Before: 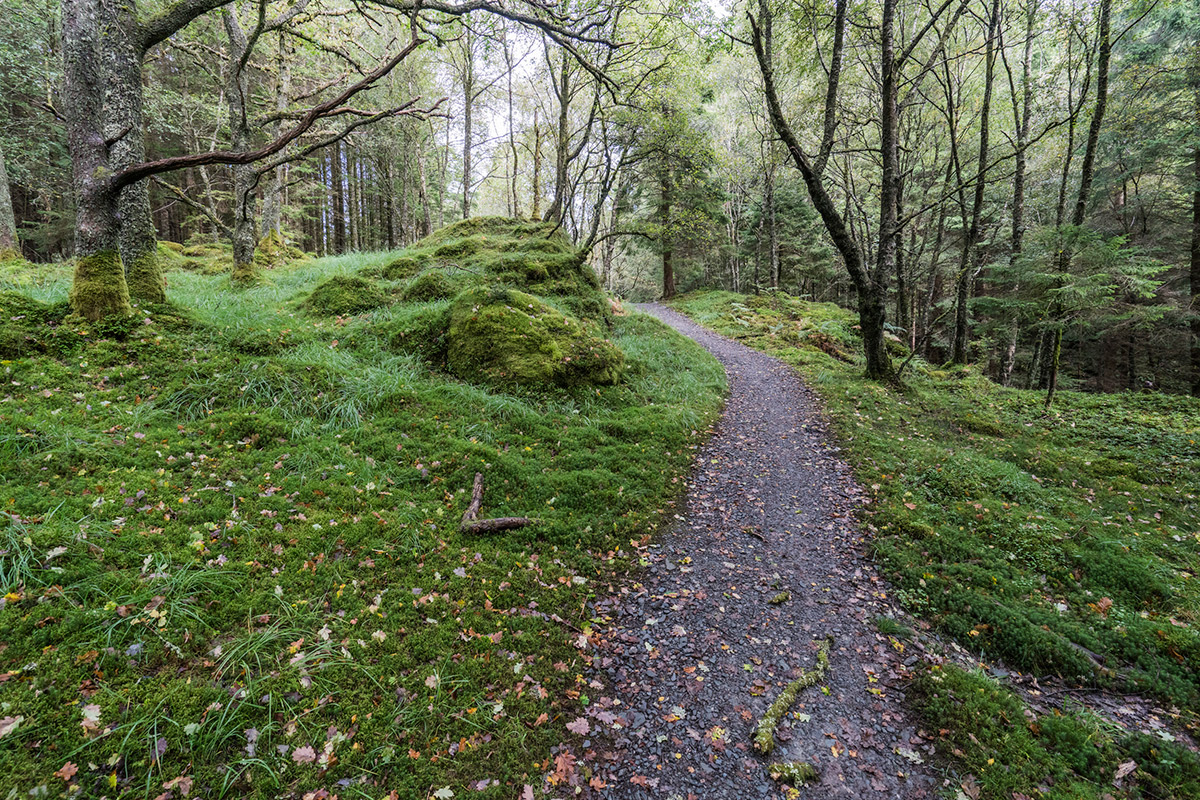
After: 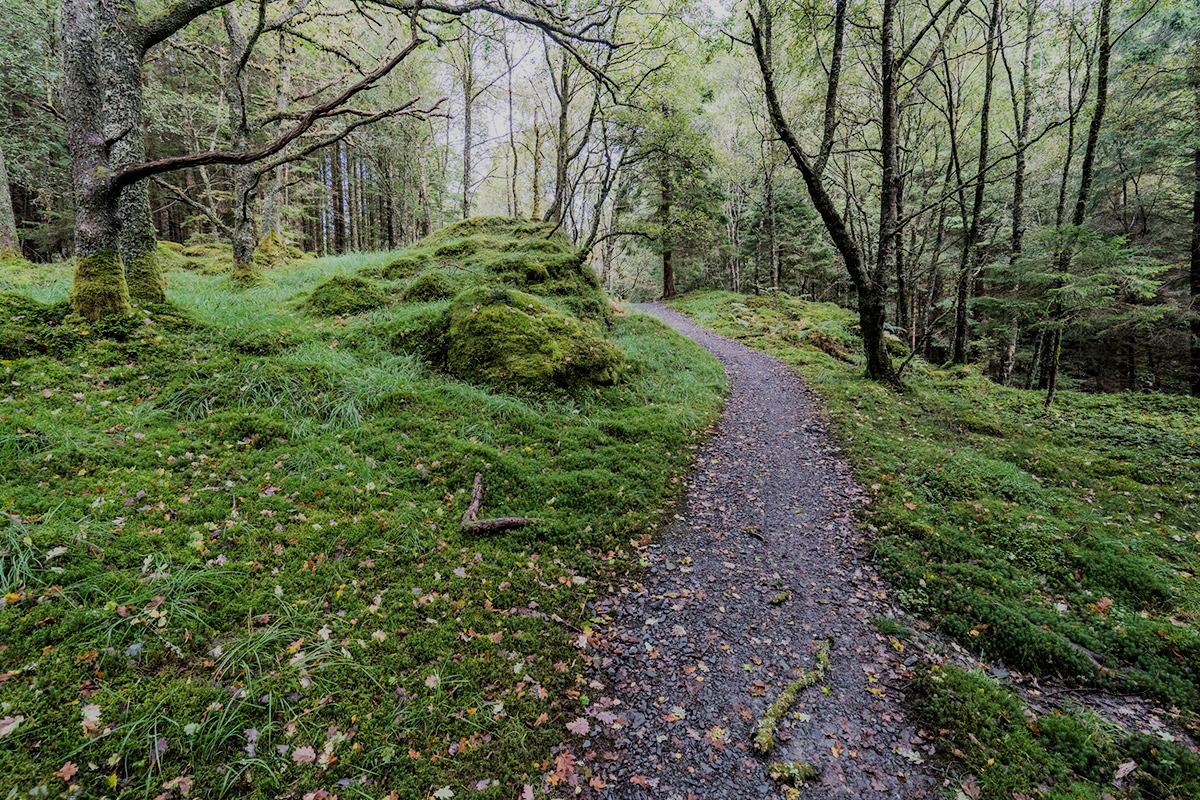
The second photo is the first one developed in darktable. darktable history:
haze removal: compatibility mode true, adaptive false
filmic rgb: black relative exposure -7.65 EV, white relative exposure 4.56 EV, hardness 3.61
